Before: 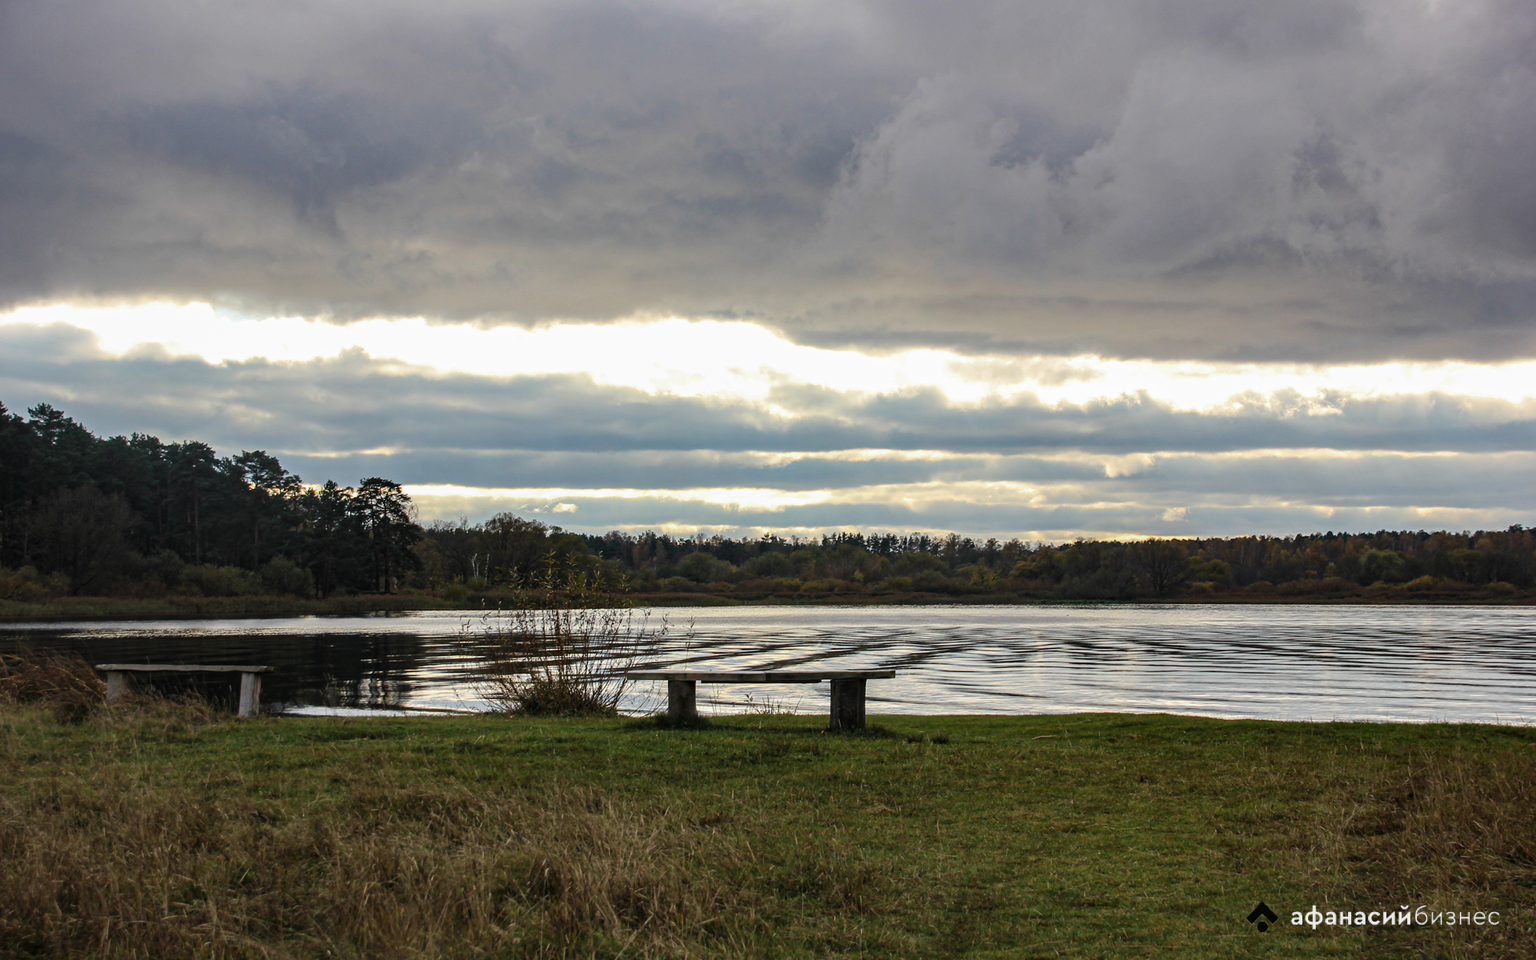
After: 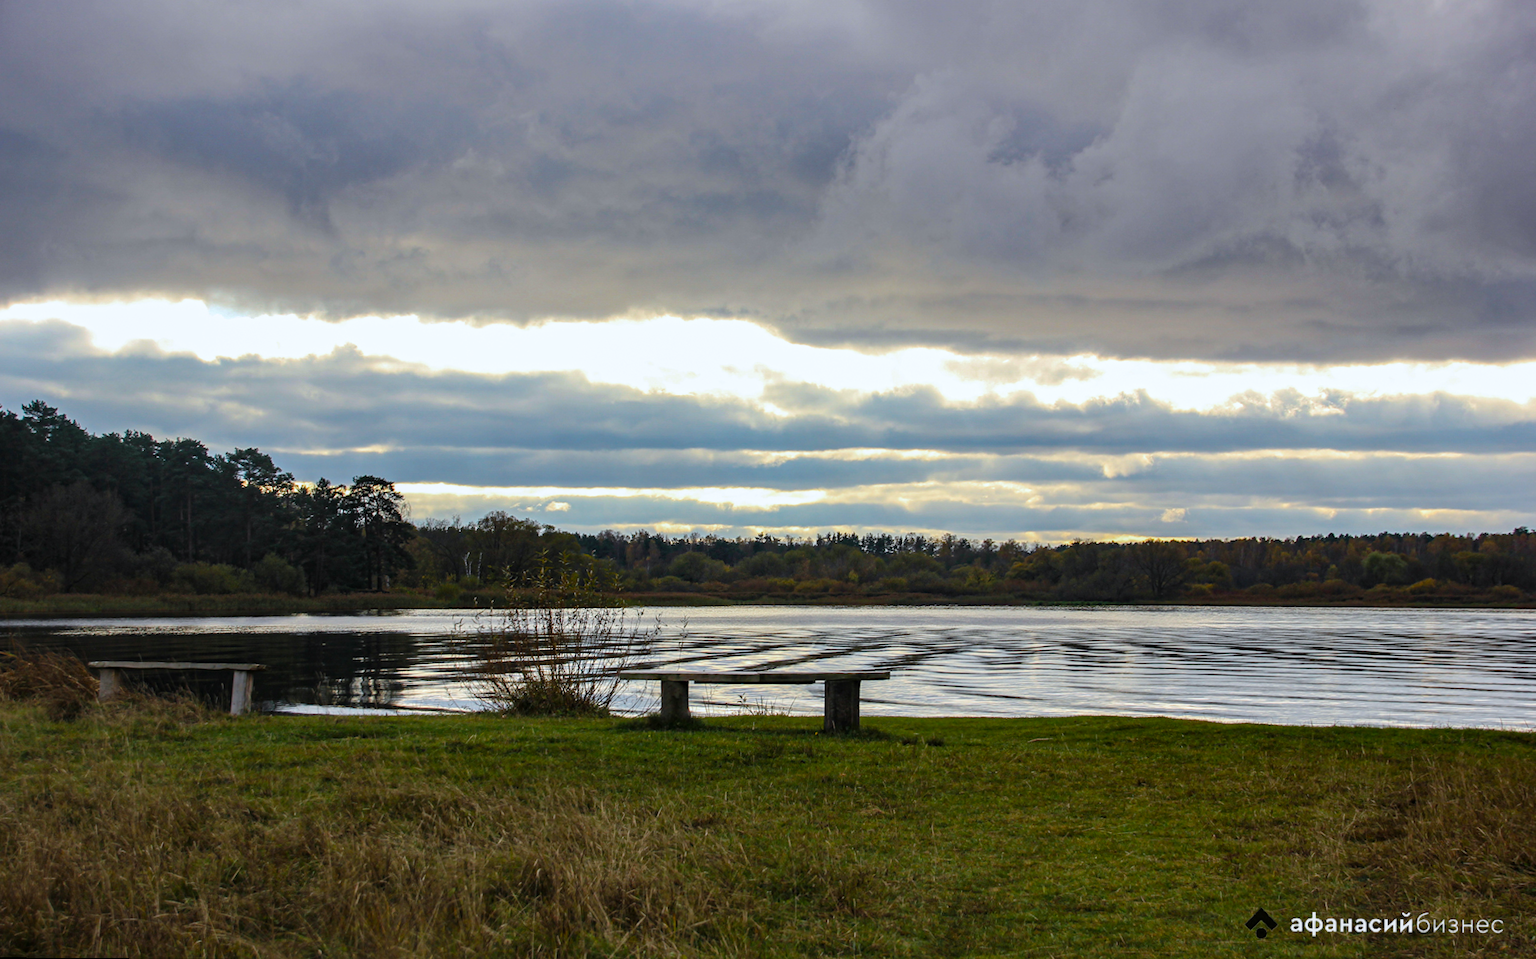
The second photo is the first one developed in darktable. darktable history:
color balance rgb: perceptual saturation grading › global saturation 30%, global vibrance 10%
rotate and perspective: rotation 0.192°, lens shift (horizontal) -0.015, crop left 0.005, crop right 0.996, crop top 0.006, crop bottom 0.99
white balance: red 0.976, blue 1.04
